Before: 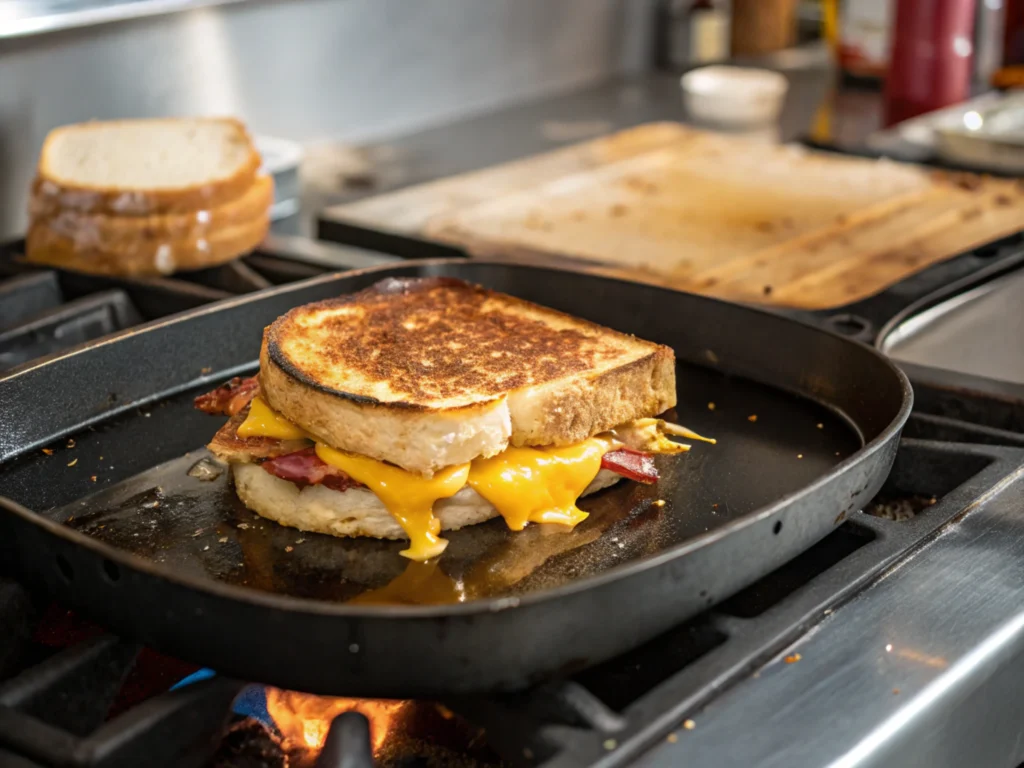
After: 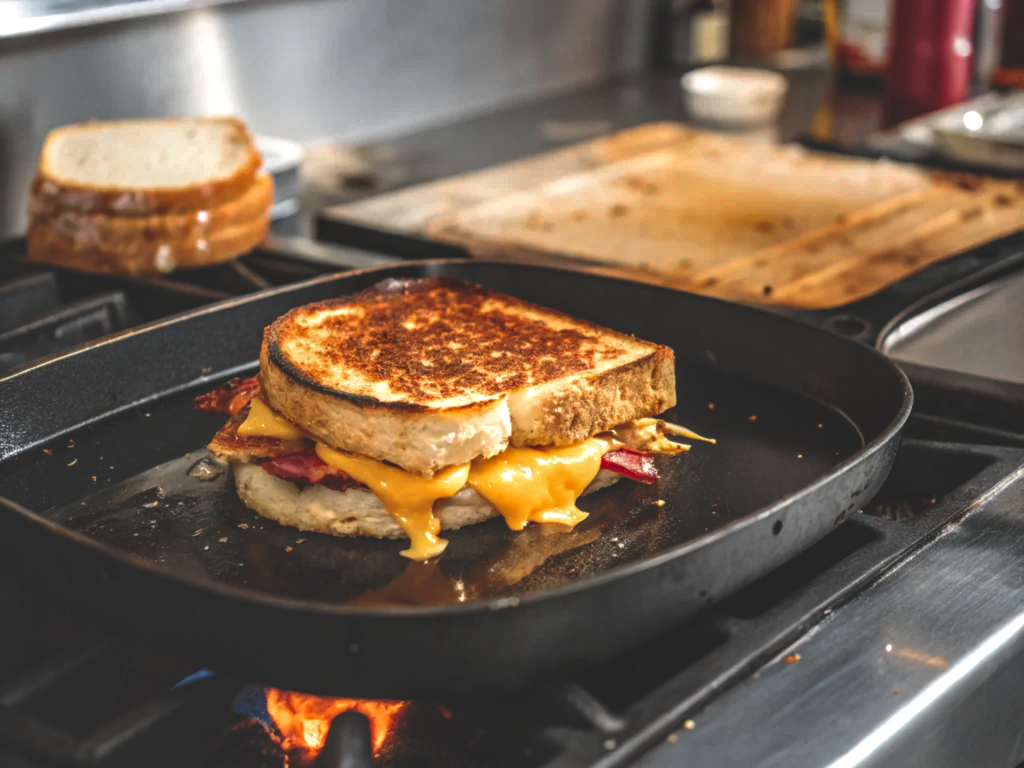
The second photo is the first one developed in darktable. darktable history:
sharpen: radius 2.883, amount 0.868, threshold 47.523
rgb curve: curves: ch0 [(0, 0.186) (0.314, 0.284) (0.775, 0.708) (1, 1)], compensate middle gray true, preserve colors none
color zones: curves: ch1 [(0, 0.679) (0.143, 0.647) (0.286, 0.261) (0.378, -0.011) (0.571, 0.396) (0.714, 0.399) (0.857, 0.406) (1, 0.679)]
local contrast: detail 142%
